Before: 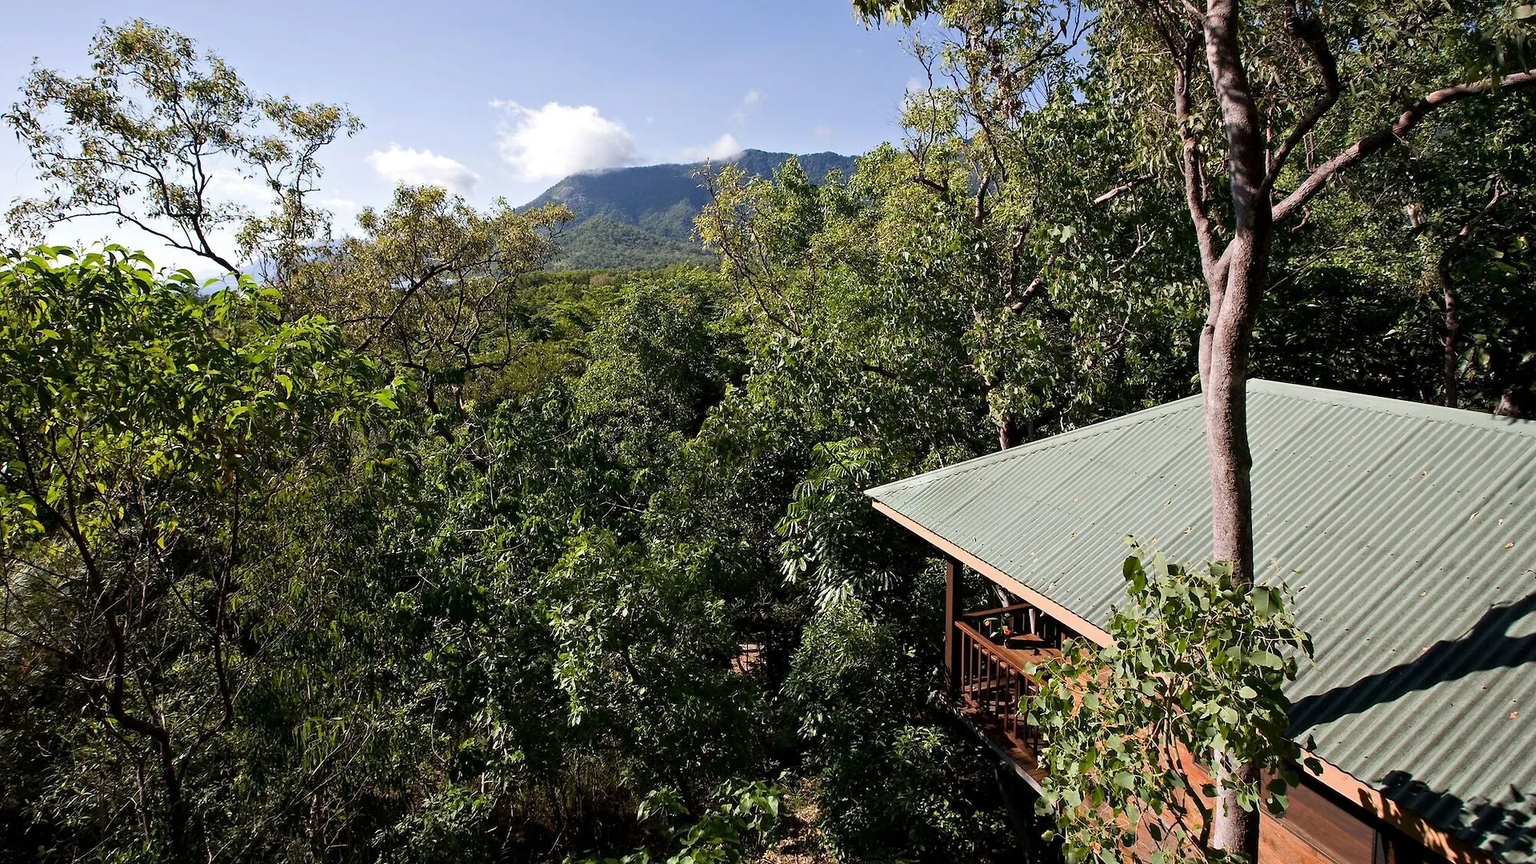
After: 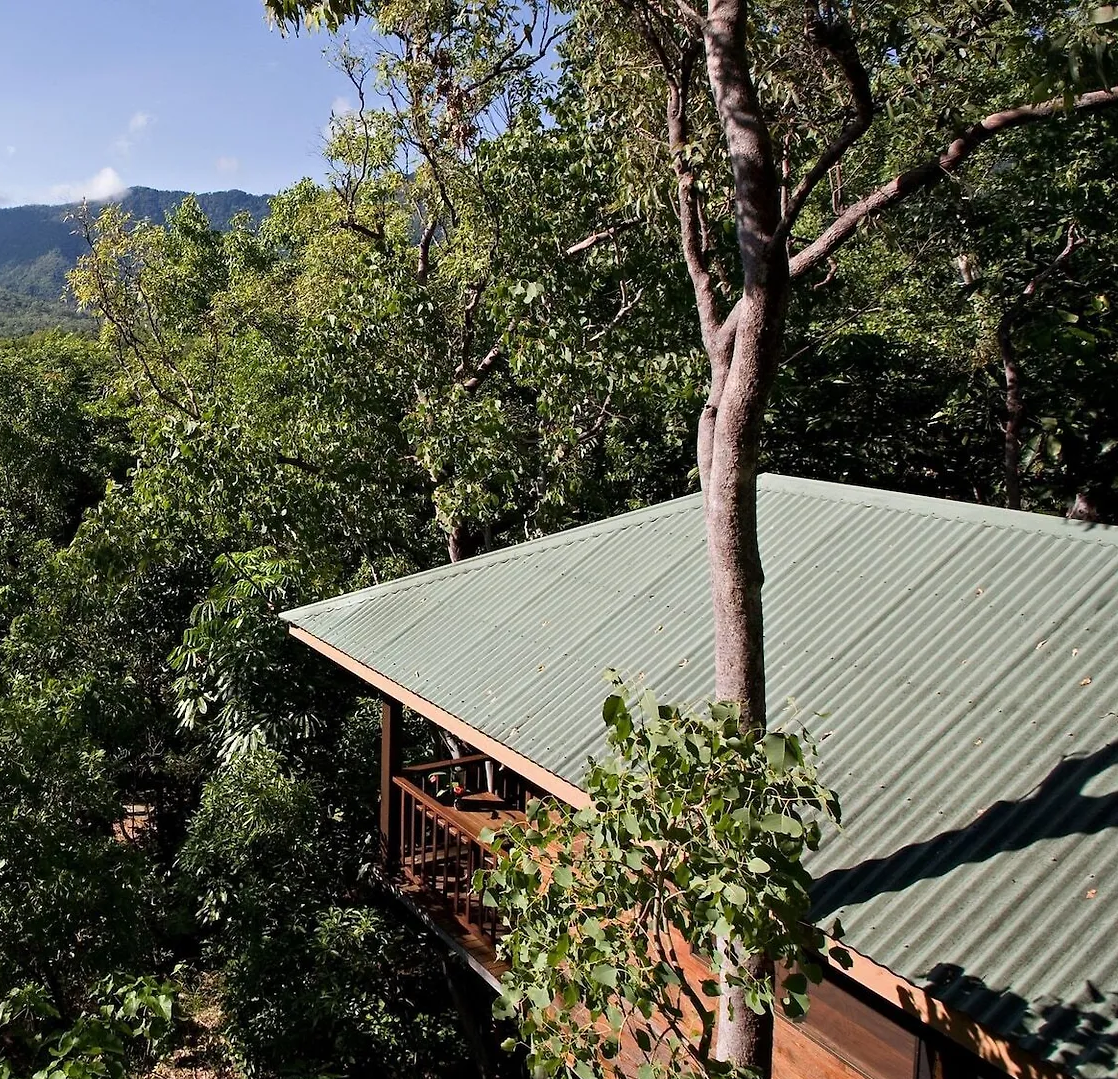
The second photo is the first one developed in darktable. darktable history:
crop: left 41.725%
